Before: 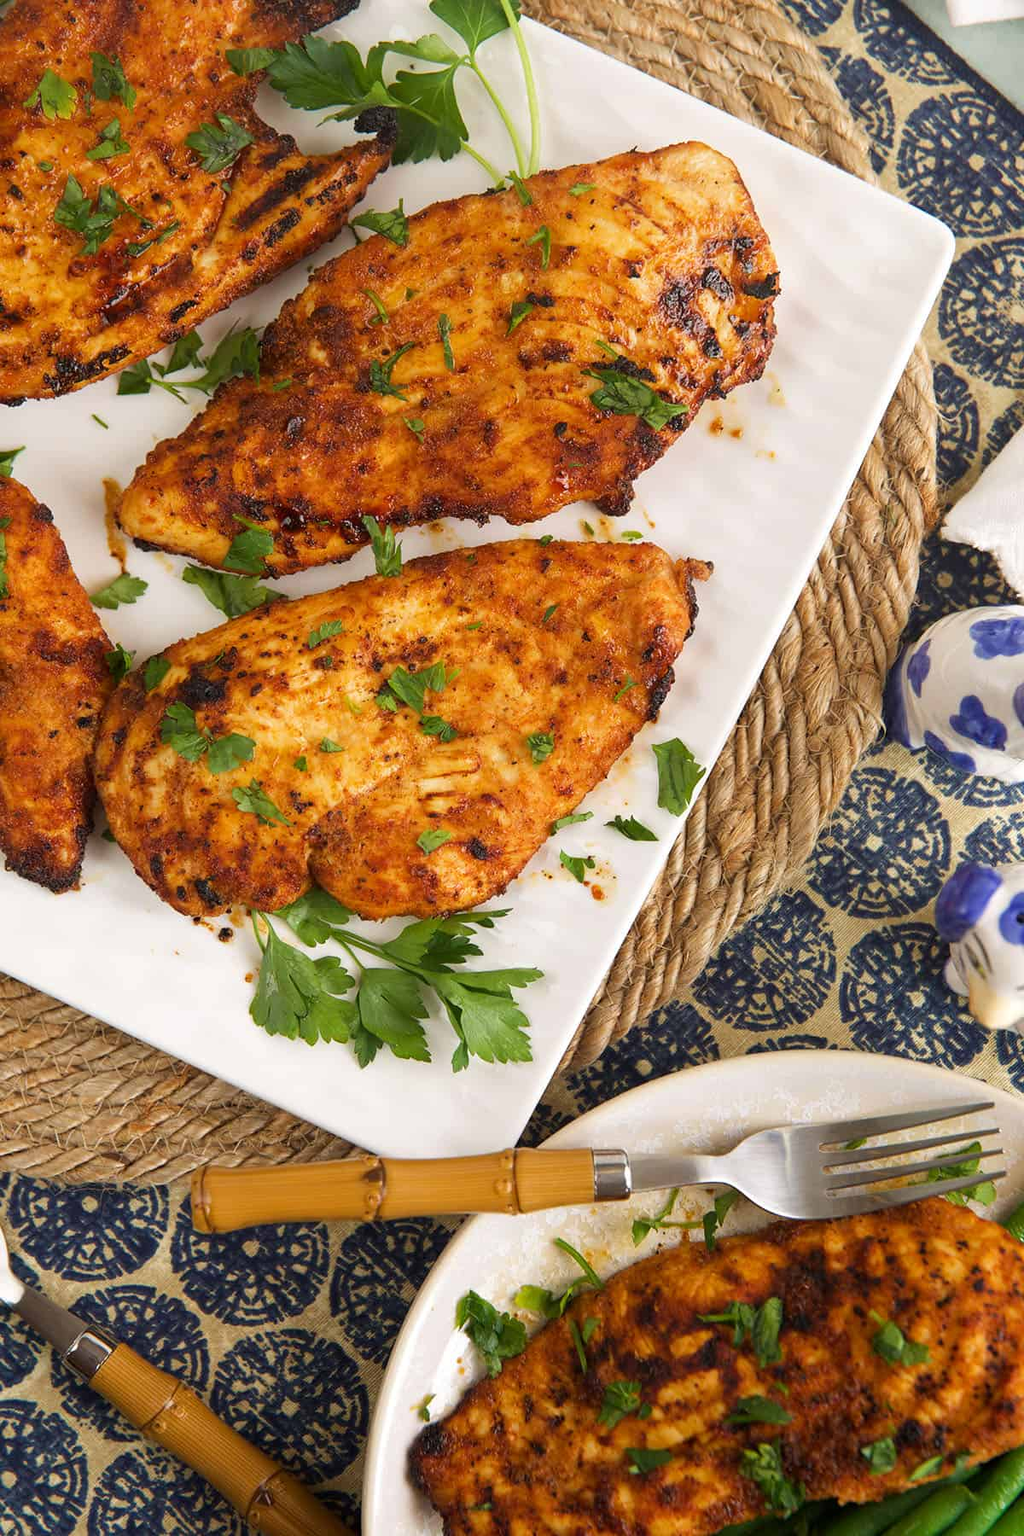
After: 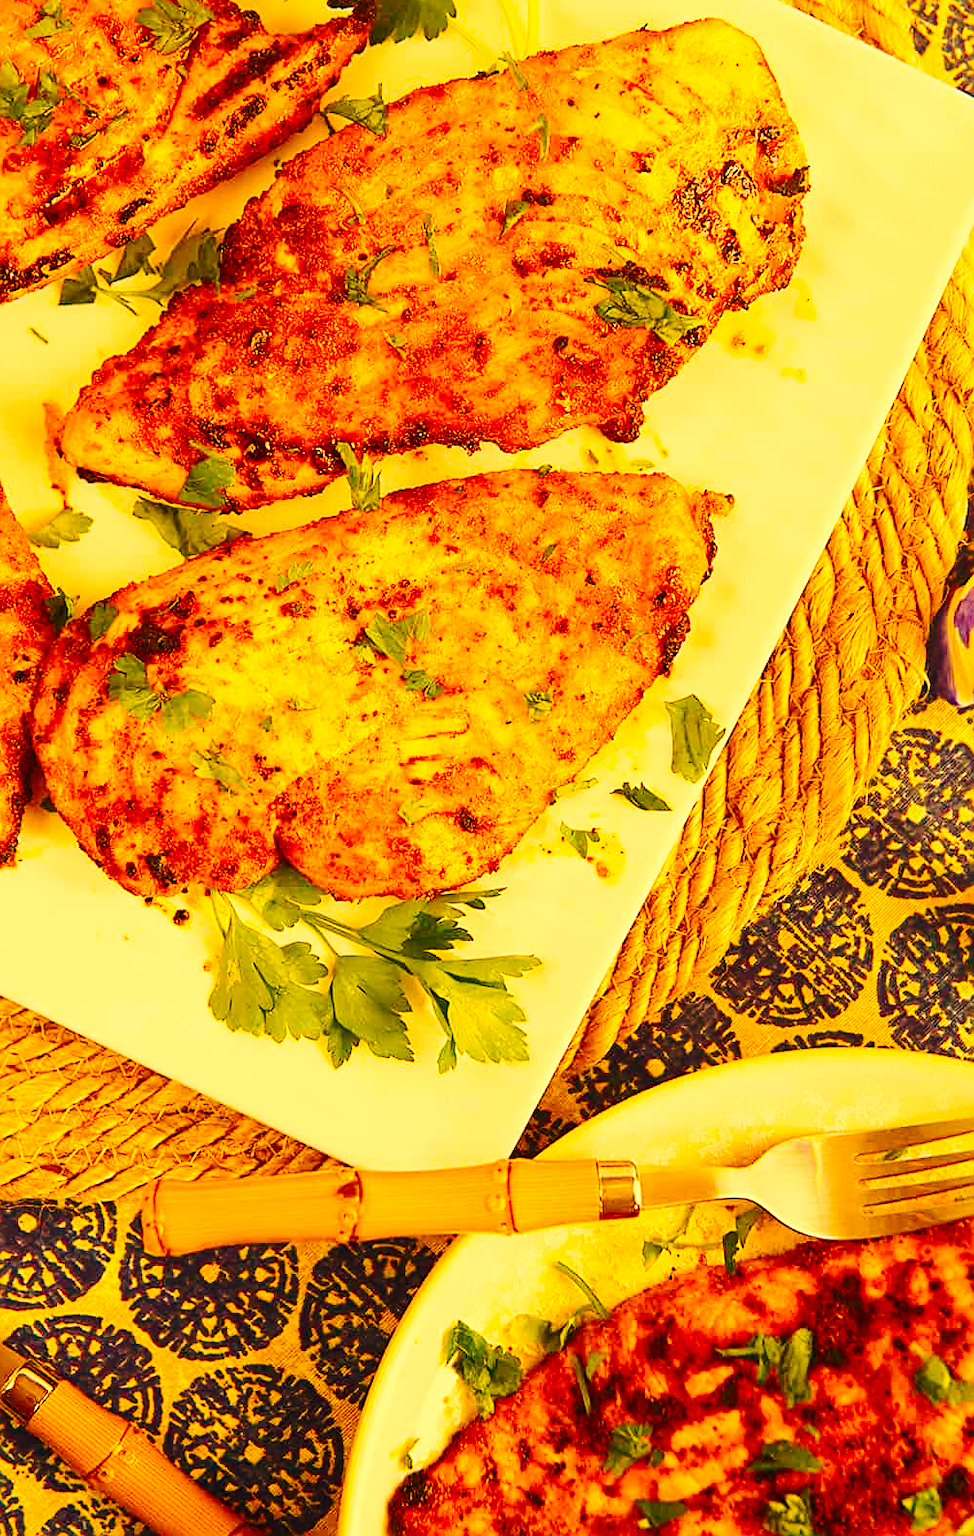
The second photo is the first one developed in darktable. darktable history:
crop: left 6.446%, top 8.188%, right 9.538%, bottom 3.548%
color balance rgb: linear chroma grading › global chroma 15%, perceptual saturation grading › global saturation 30%
base curve: curves: ch0 [(0, 0.007) (0.028, 0.063) (0.121, 0.311) (0.46, 0.743) (0.859, 0.957) (1, 1)], preserve colors none
contrast brightness saturation: contrast 0.12, brightness -0.12, saturation 0.2
sharpen: on, module defaults
white balance: red 1.467, blue 0.684
